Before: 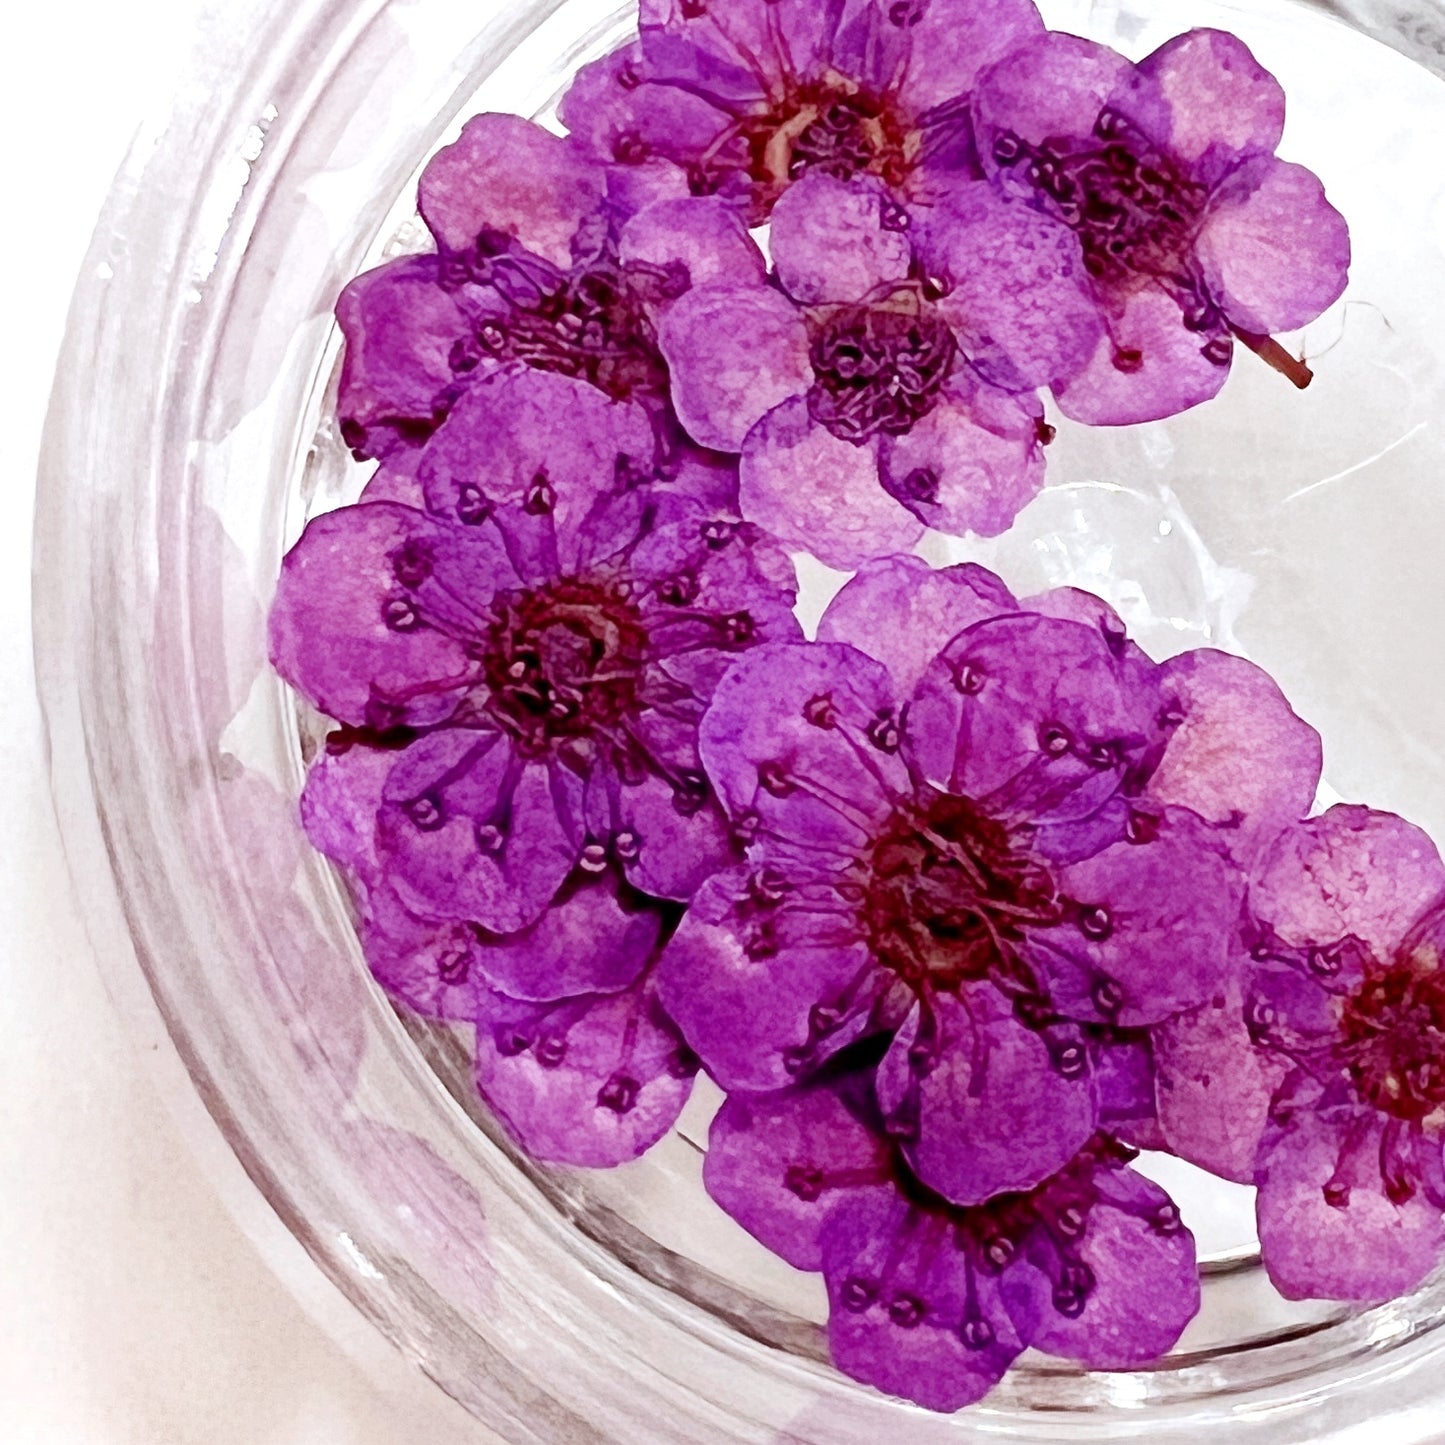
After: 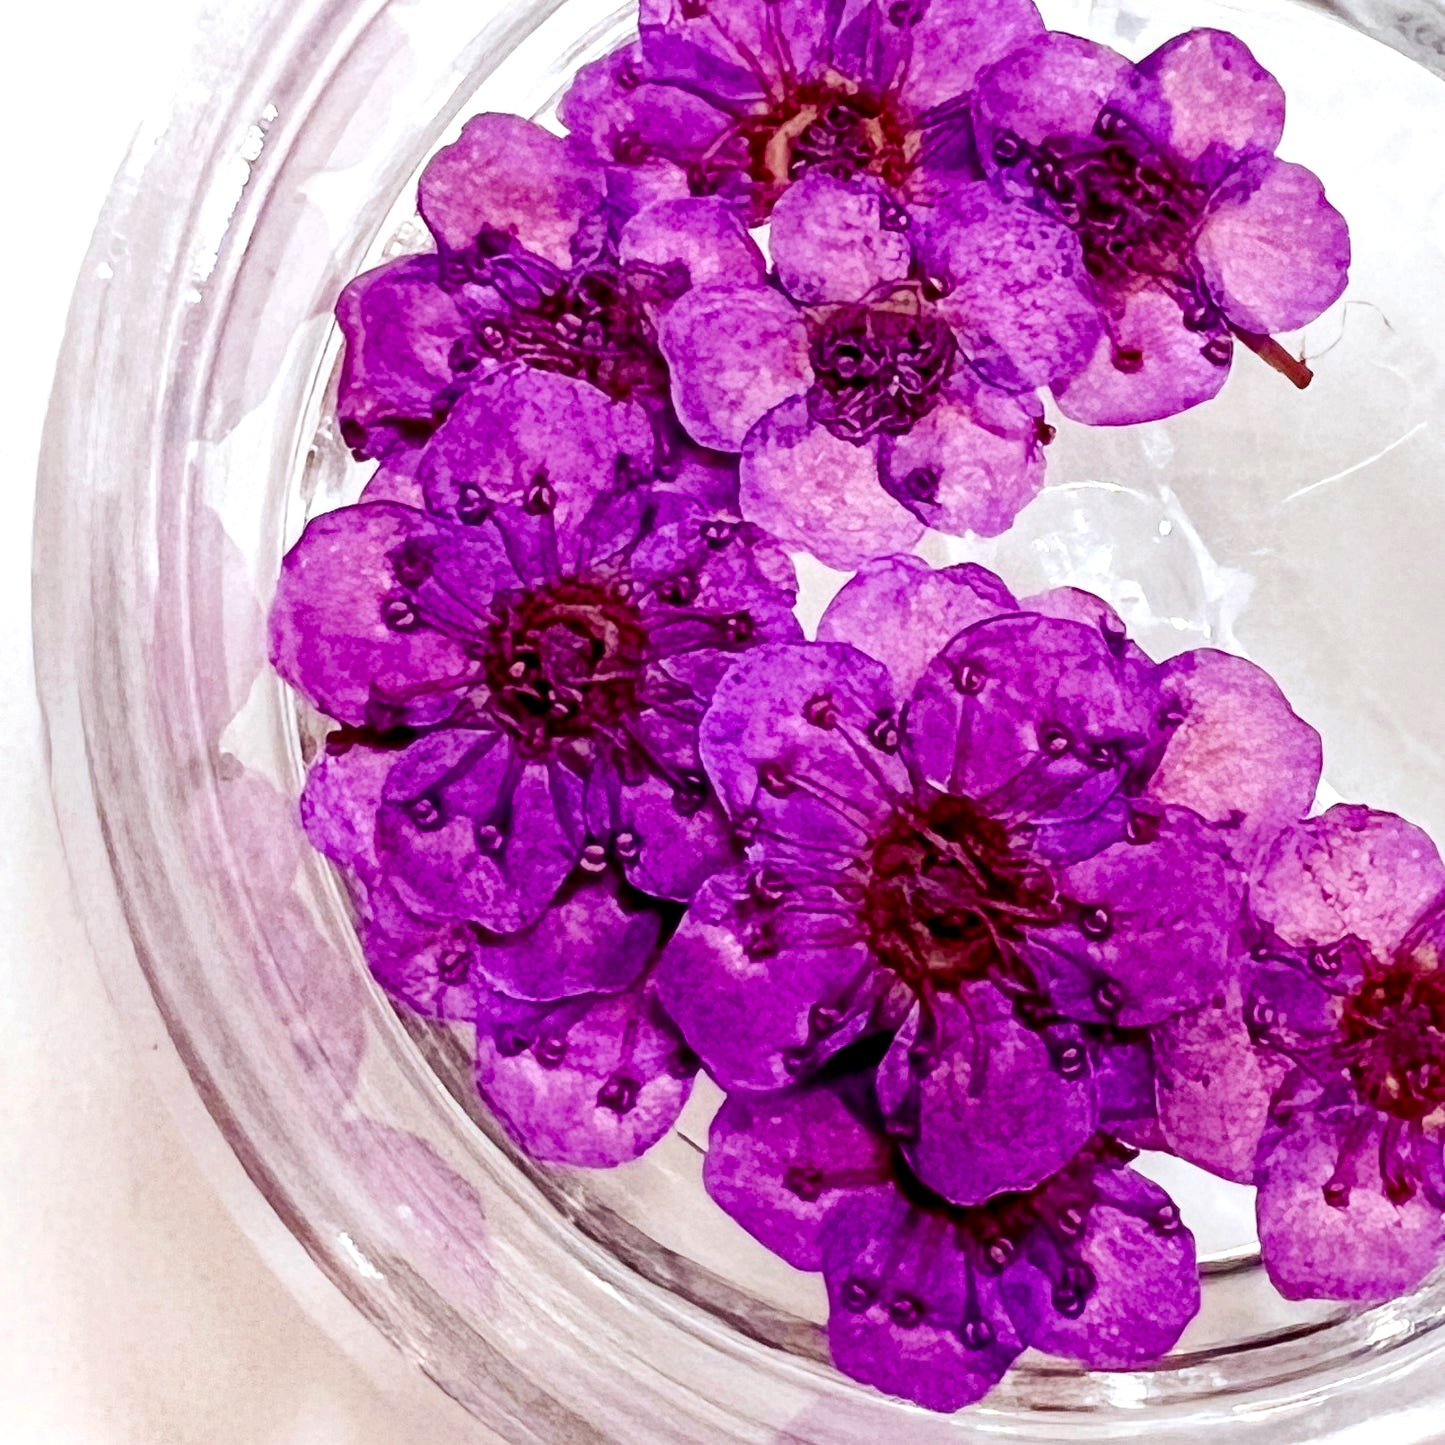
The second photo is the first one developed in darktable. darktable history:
local contrast: on, module defaults
color balance rgb: shadows lift › luminance -21.463%, shadows lift › chroma 6.522%, shadows lift › hue 268.22°, power › hue 323.48°, perceptual saturation grading › global saturation 25.619%, global vibrance 20%
